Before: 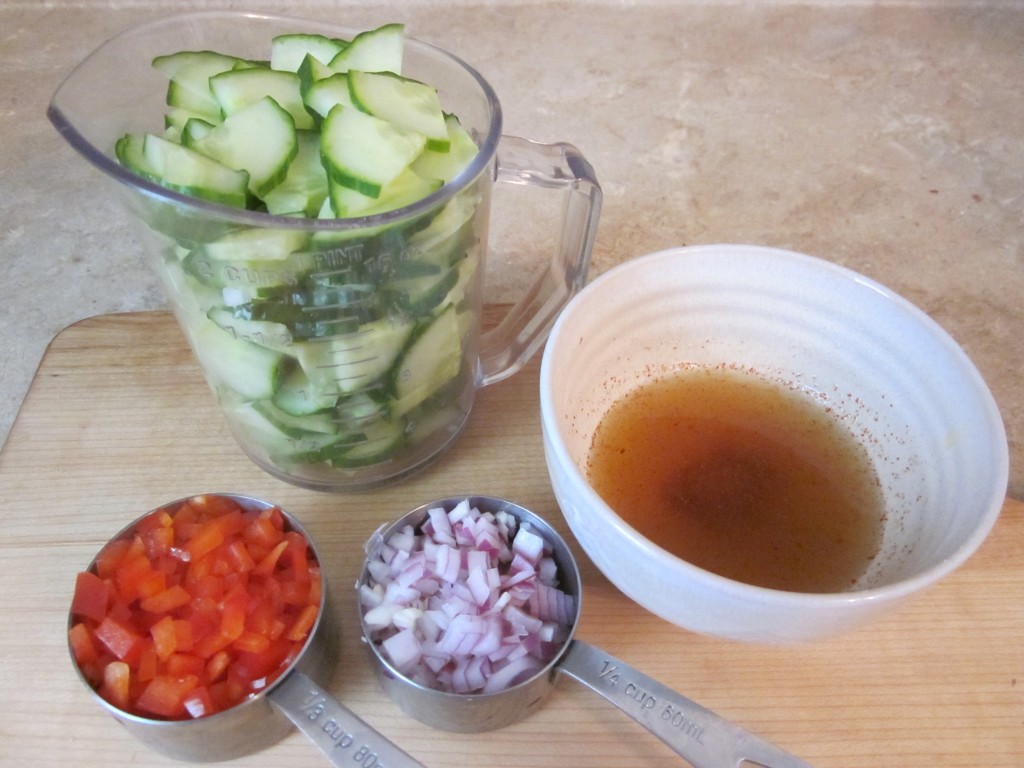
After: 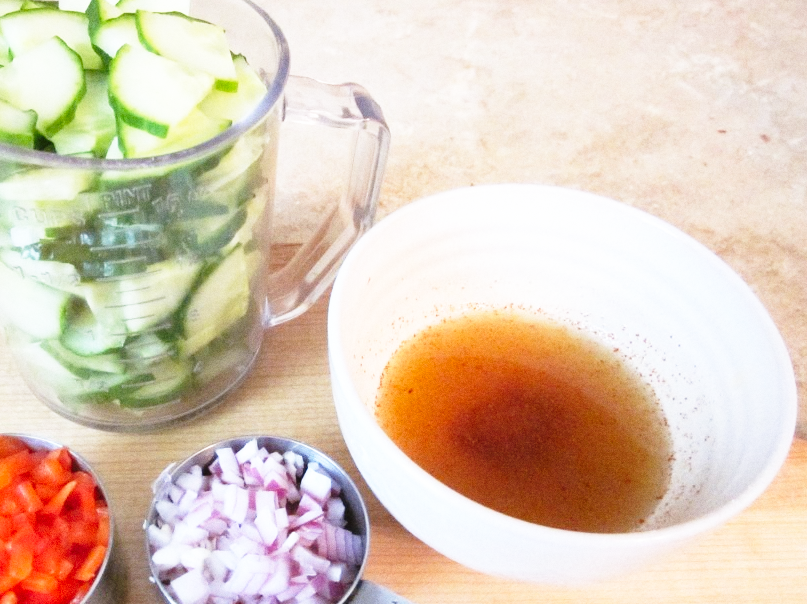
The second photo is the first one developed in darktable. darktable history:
crop and rotate: left 20.74%, top 7.912%, right 0.375%, bottom 13.378%
base curve: curves: ch0 [(0, 0) (0.026, 0.03) (0.109, 0.232) (0.351, 0.748) (0.669, 0.968) (1, 1)], preserve colors none
grain: coarseness 7.08 ISO, strength 21.67%, mid-tones bias 59.58%
